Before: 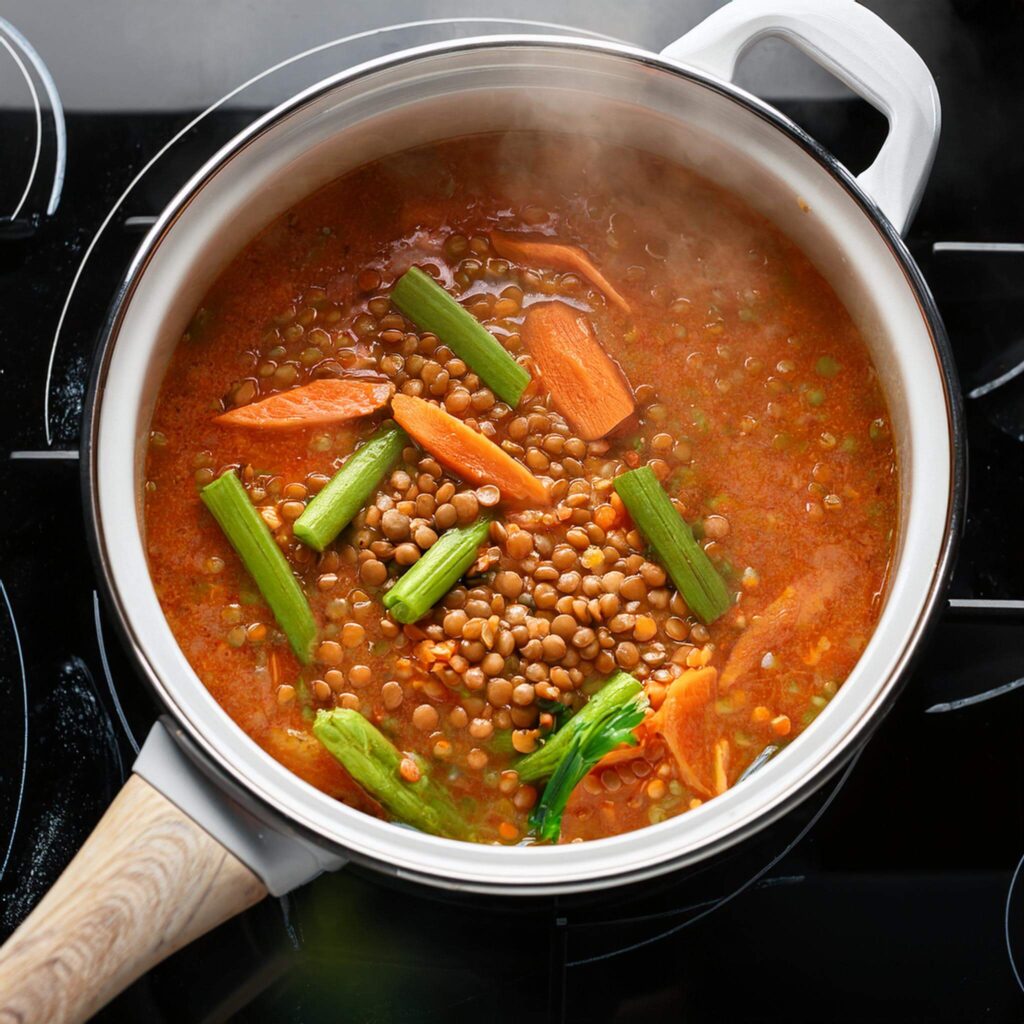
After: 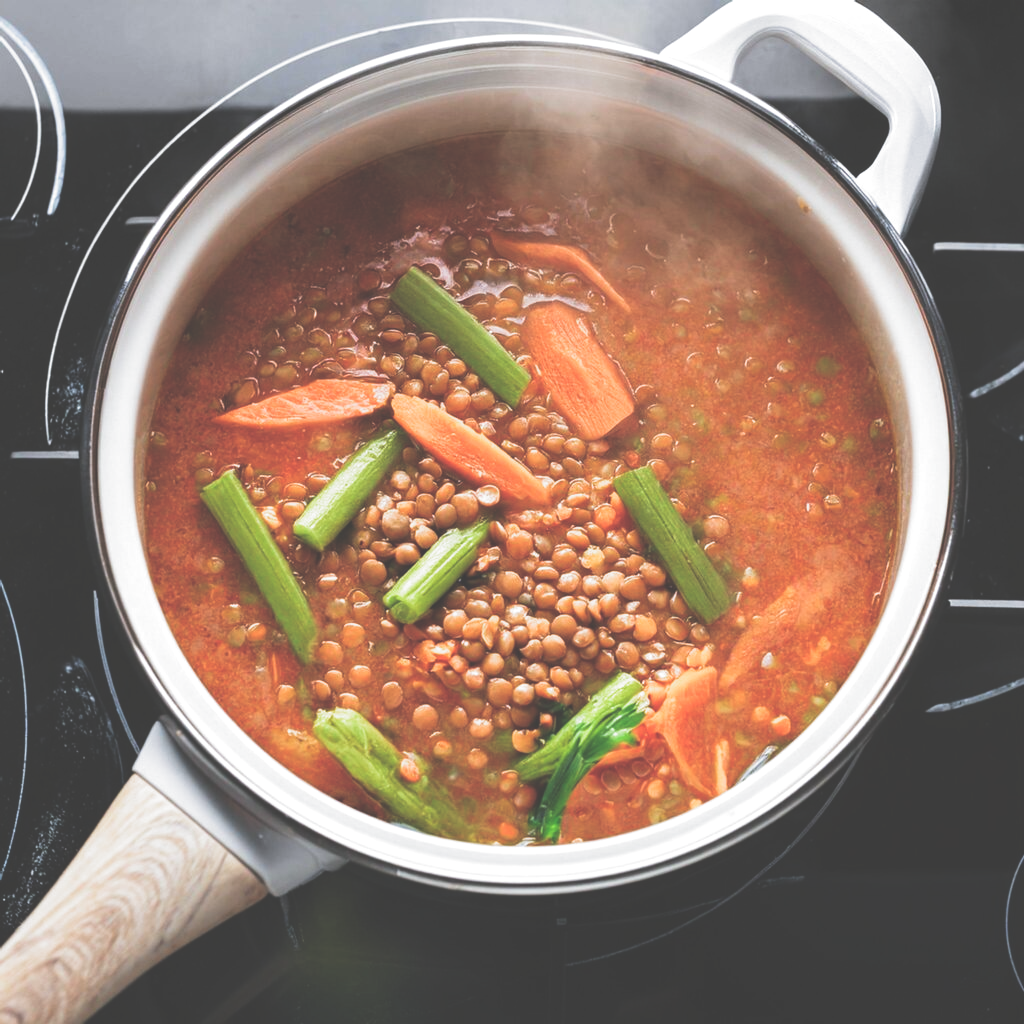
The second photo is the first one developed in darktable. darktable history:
exposure: black level correction -0.062, exposure -0.05 EV, compensate highlight preservation false
filmic rgb: black relative exposure -8.2 EV, white relative exposure 2.2 EV, threshold 3 EV, hardness 7.11, latitude 75%, contrast 1.325, highlights saturation mix -2%, shadows ↔ highlights balance 30%, preserve chrominance RGB euclidean norm, color science v5 (2021), contrast in shadows safe, contrast in highlights safe, enable highlight reconstruction true
white balance: red 0.98, blue 1.034
contrast brightness saturation: contrast 0.07, brightness 0.08, saturation 0.18
